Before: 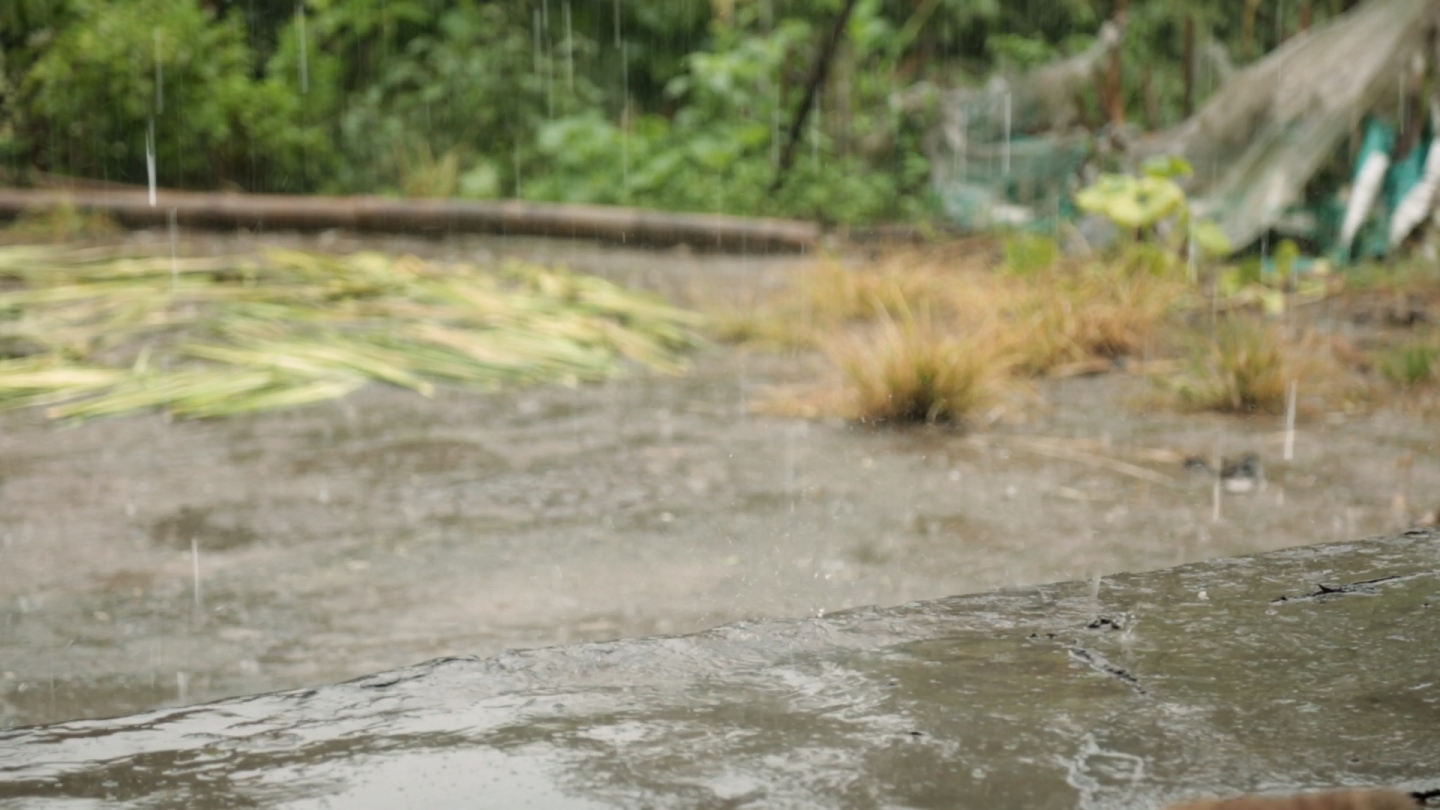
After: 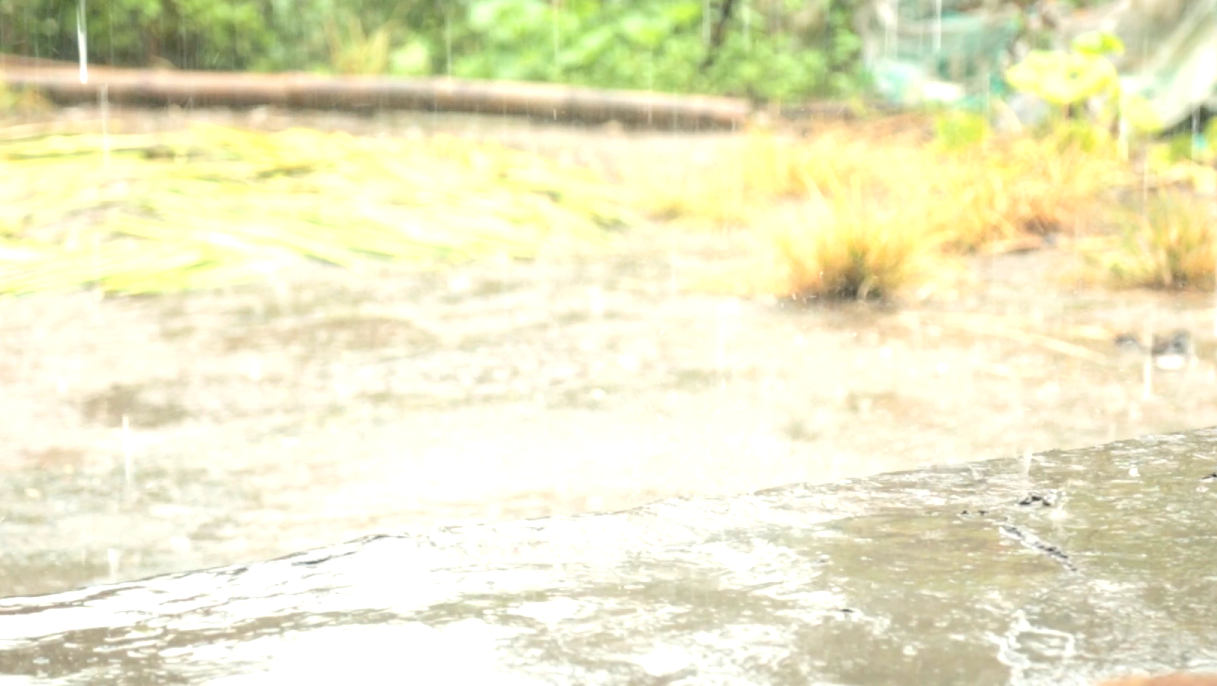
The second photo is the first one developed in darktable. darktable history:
local contrast: detail 114%
crop and rotate: left 4.801%, top 15.288%, right 10.663%
exposure: black level correction 0.001, exposure 1.399 EV, compensate exposure bias true, compensate highlight preservation false
contrast brightness saturation: brightness 0.275
